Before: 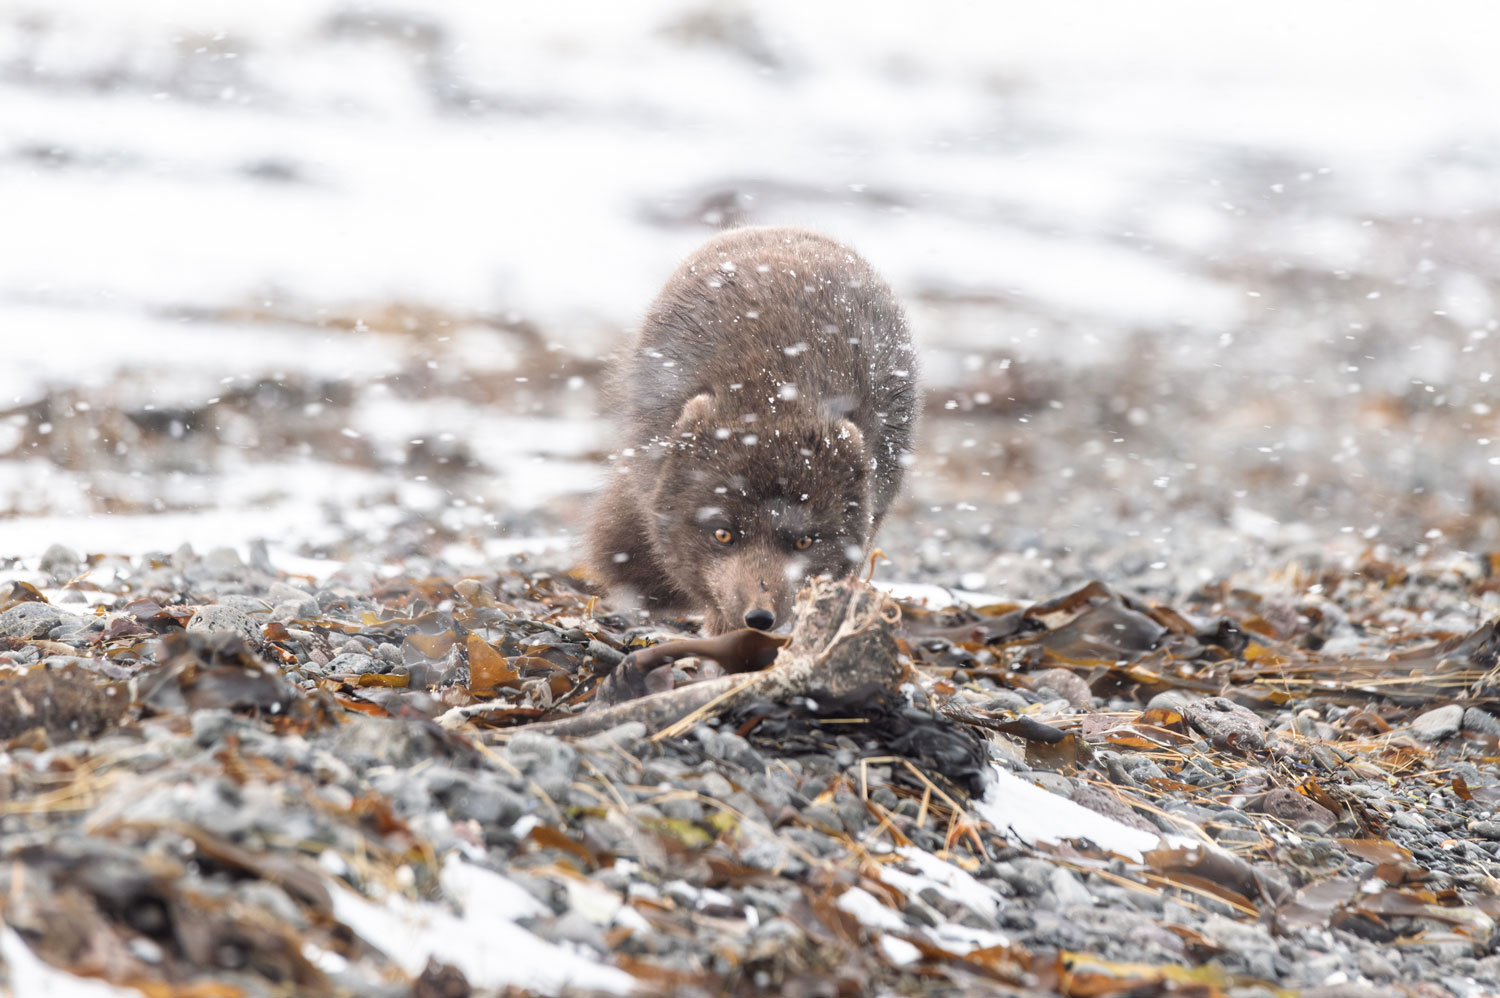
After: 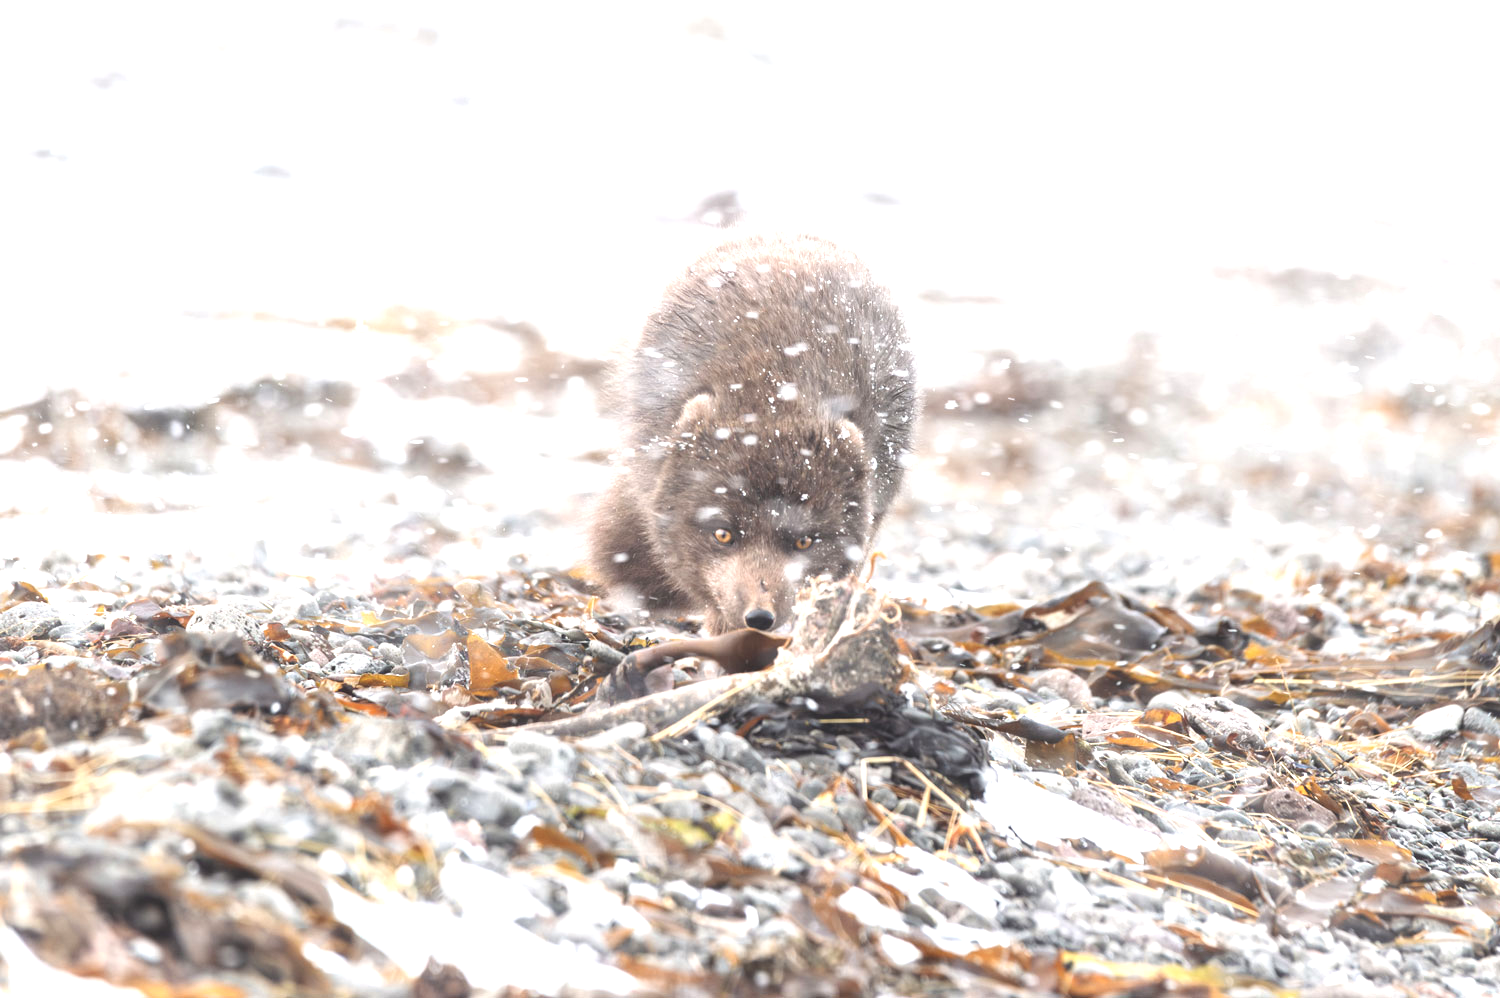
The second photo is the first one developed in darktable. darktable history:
exposure: black level correction 0, exposure 1.1 EV, compensate highlight preservation false
color balance: lift [1.01, 1, 1, 1], gamma [1.097, 1, 1, 1], gain [0.85, 1, 1, 1]
